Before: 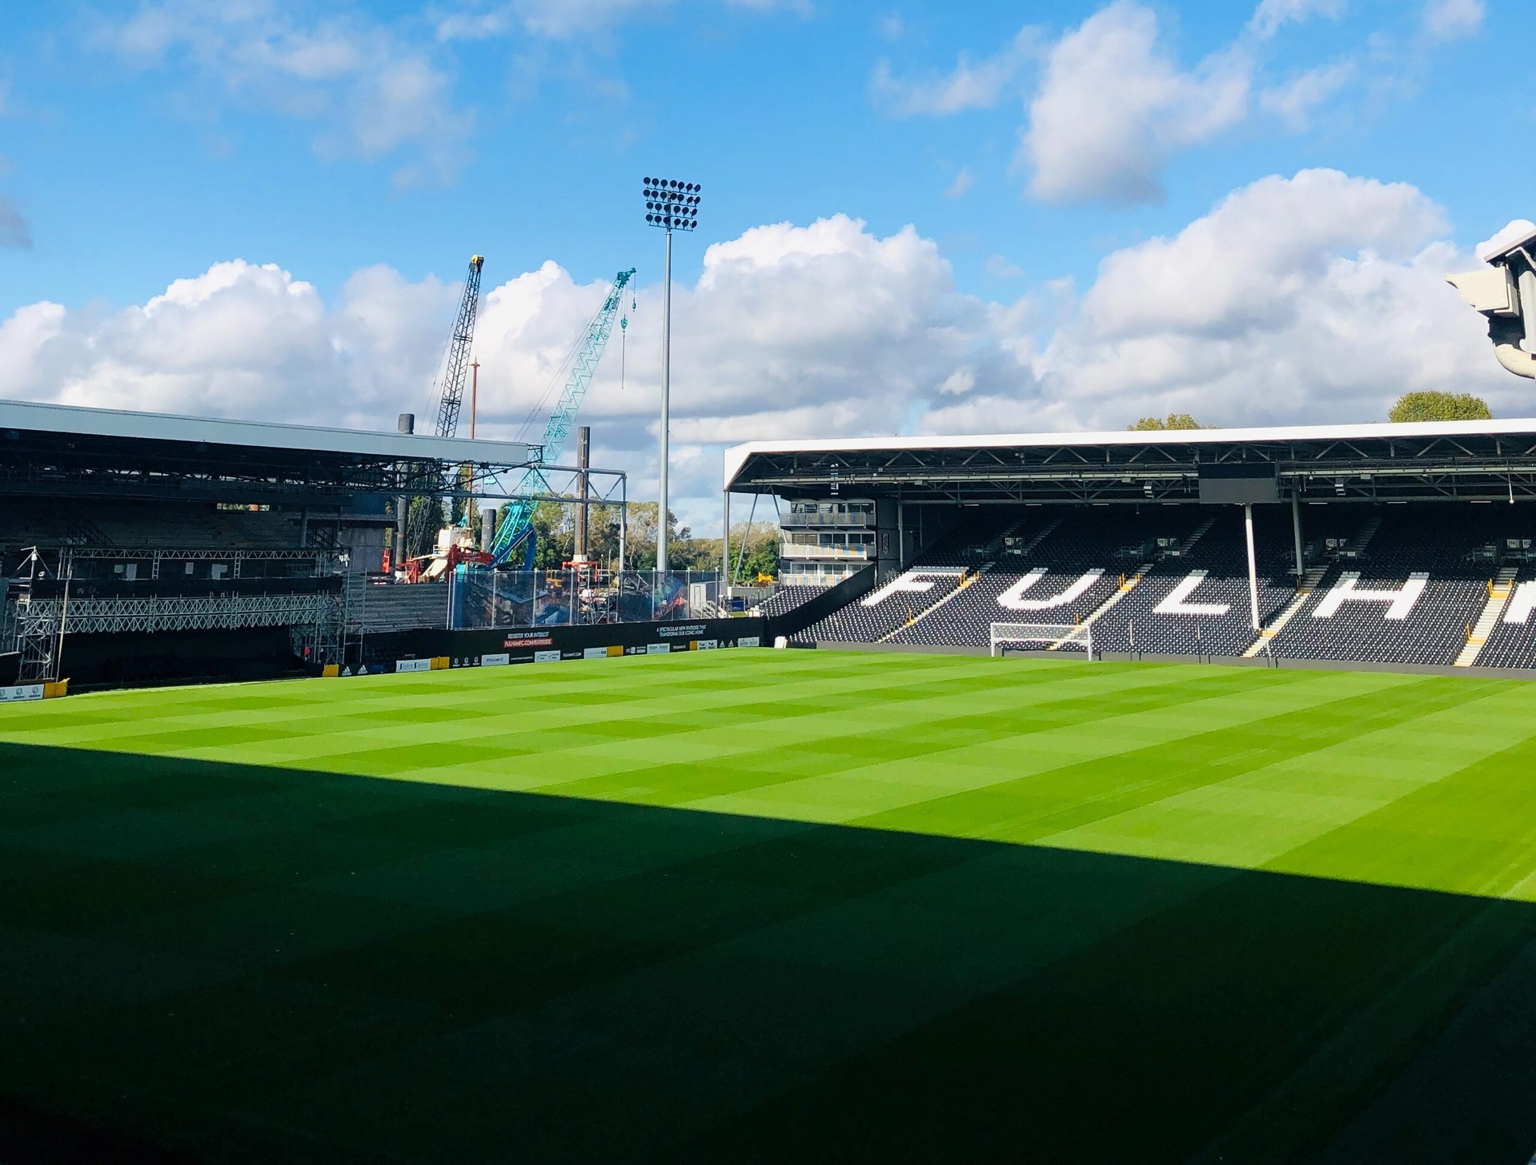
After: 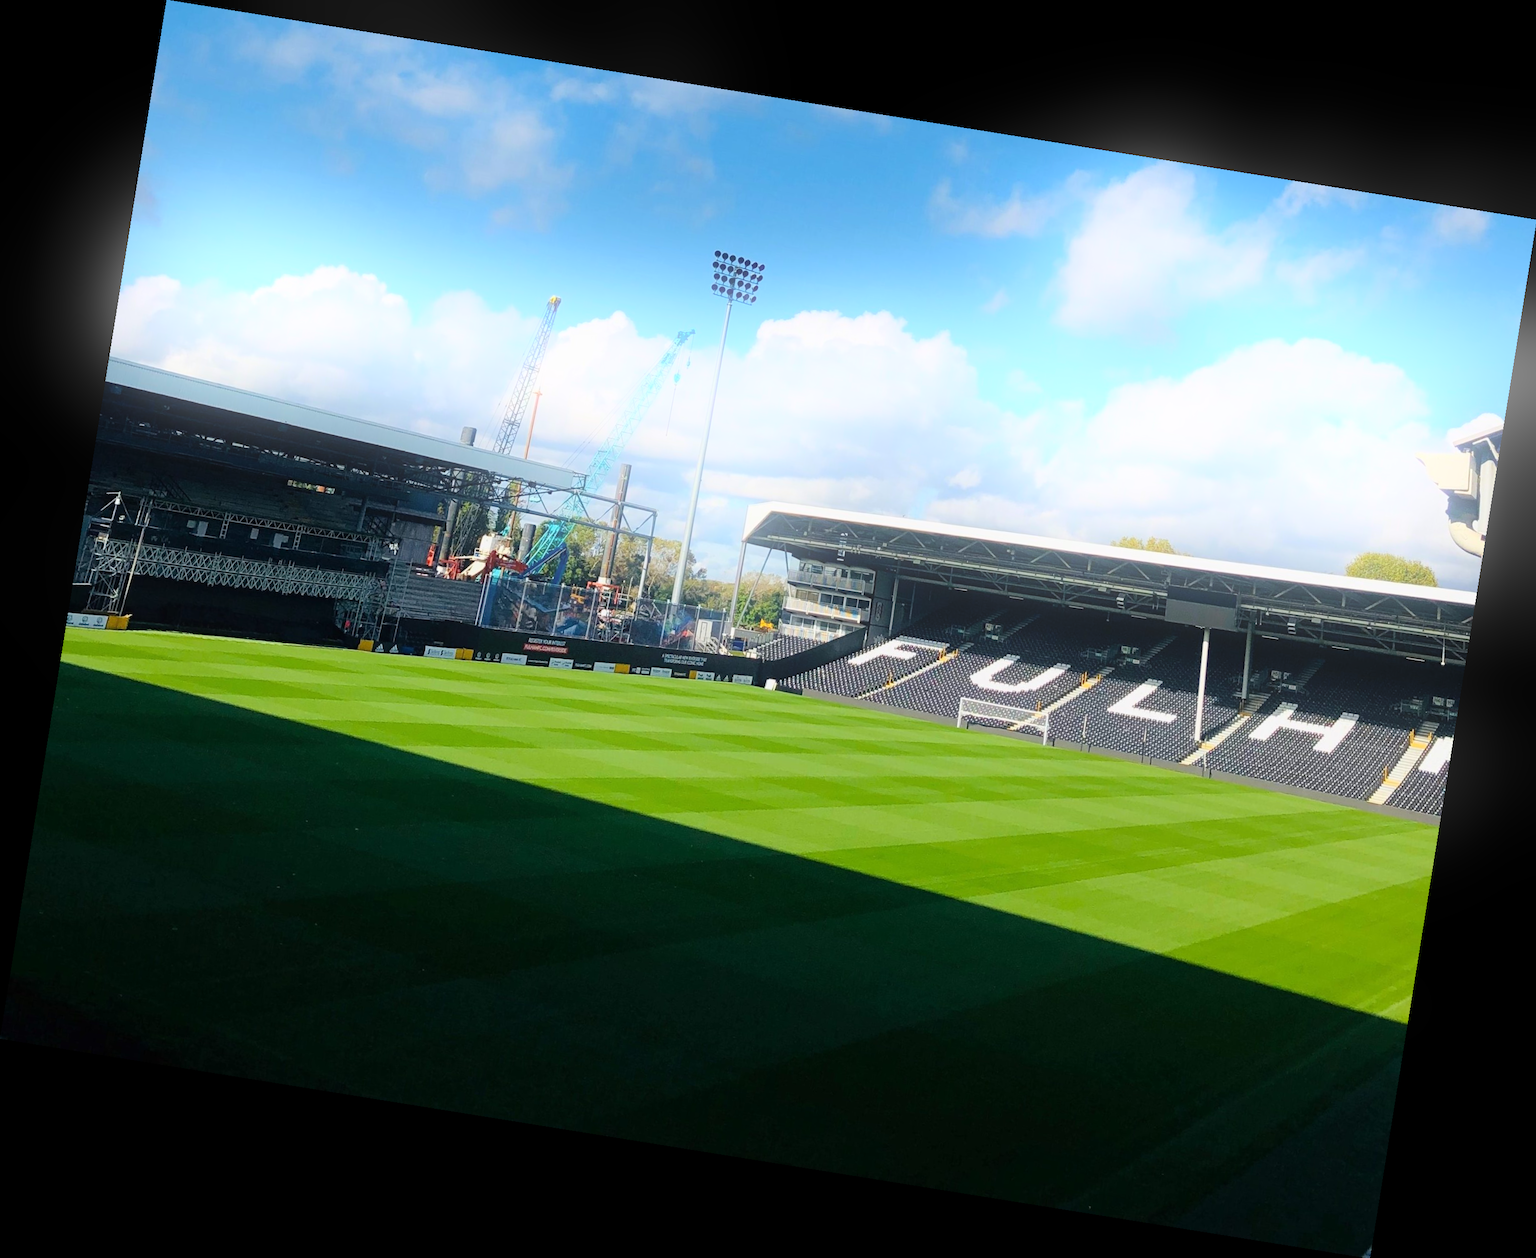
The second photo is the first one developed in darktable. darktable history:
rotate and perspective: rotation 9.12°, automatic cropping off
bloom: threshold 82.5%, strength 16.25%
